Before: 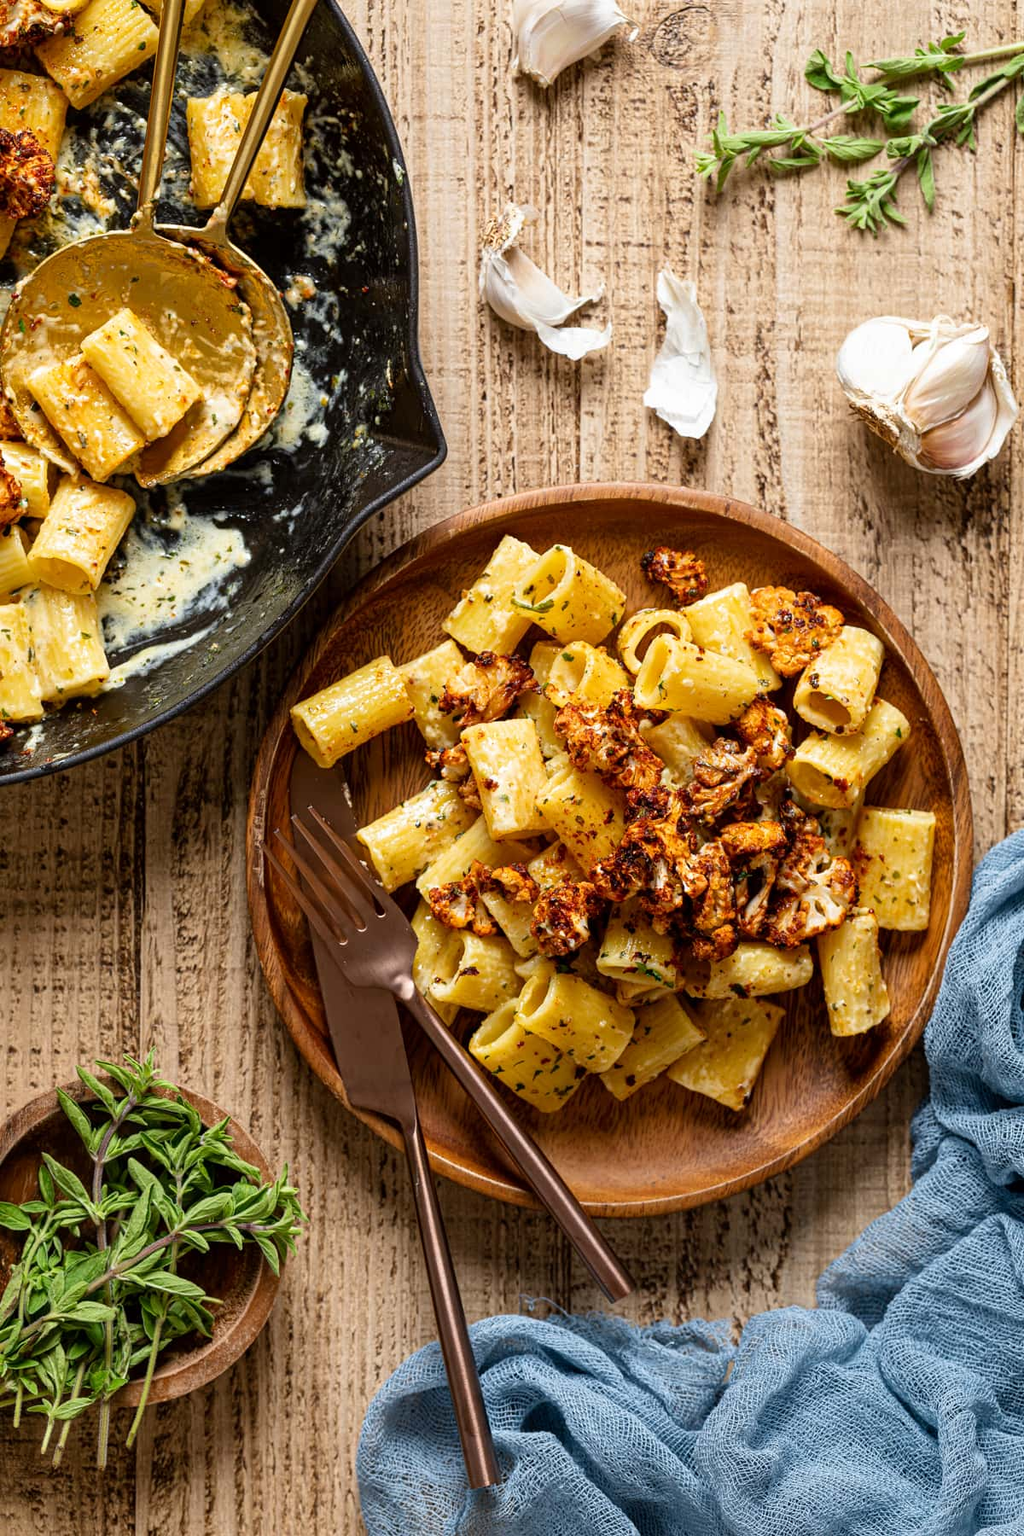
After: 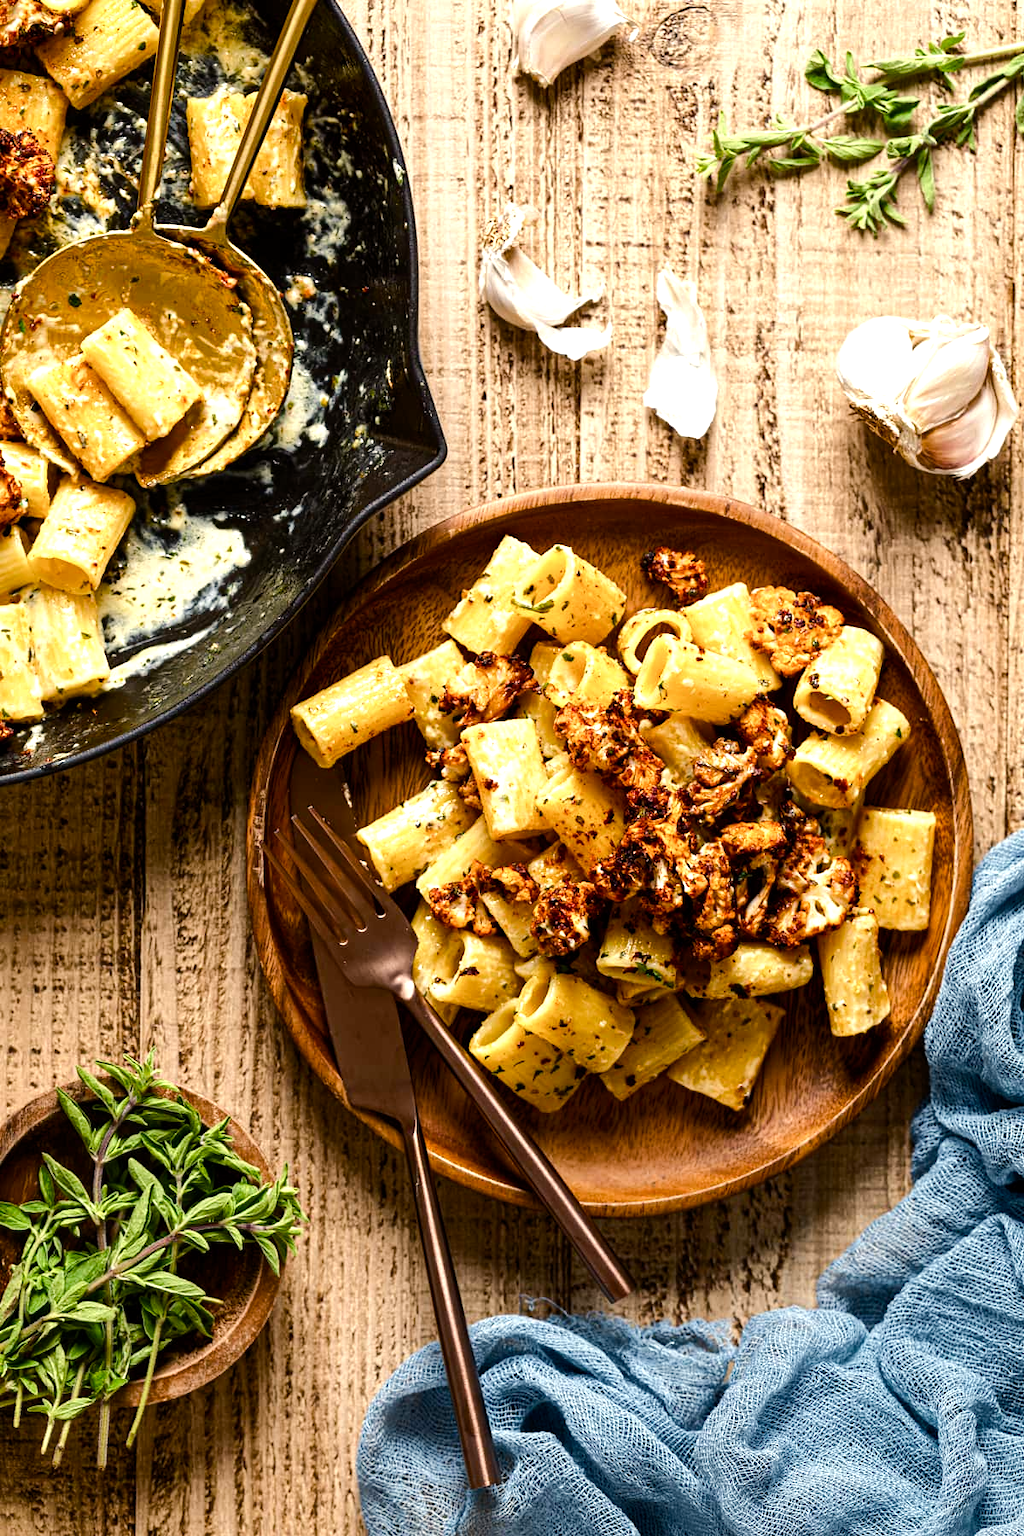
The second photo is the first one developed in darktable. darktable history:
color balance rgb: highlights gain › chroma 3.013%, highlights gain › hue 75.75°, perceptual saturation grading › global saturation 20%, perceptual saturation grading › highlights -49.819%, perceptual saturation grading › shadows 24.449%, perceptual brilliance grading › highlights 18.184%, perceptual brilliance grading › mid-tones 32.723%, perceptual brilliance grading › shadows -31.491%, global vibrance 20%
